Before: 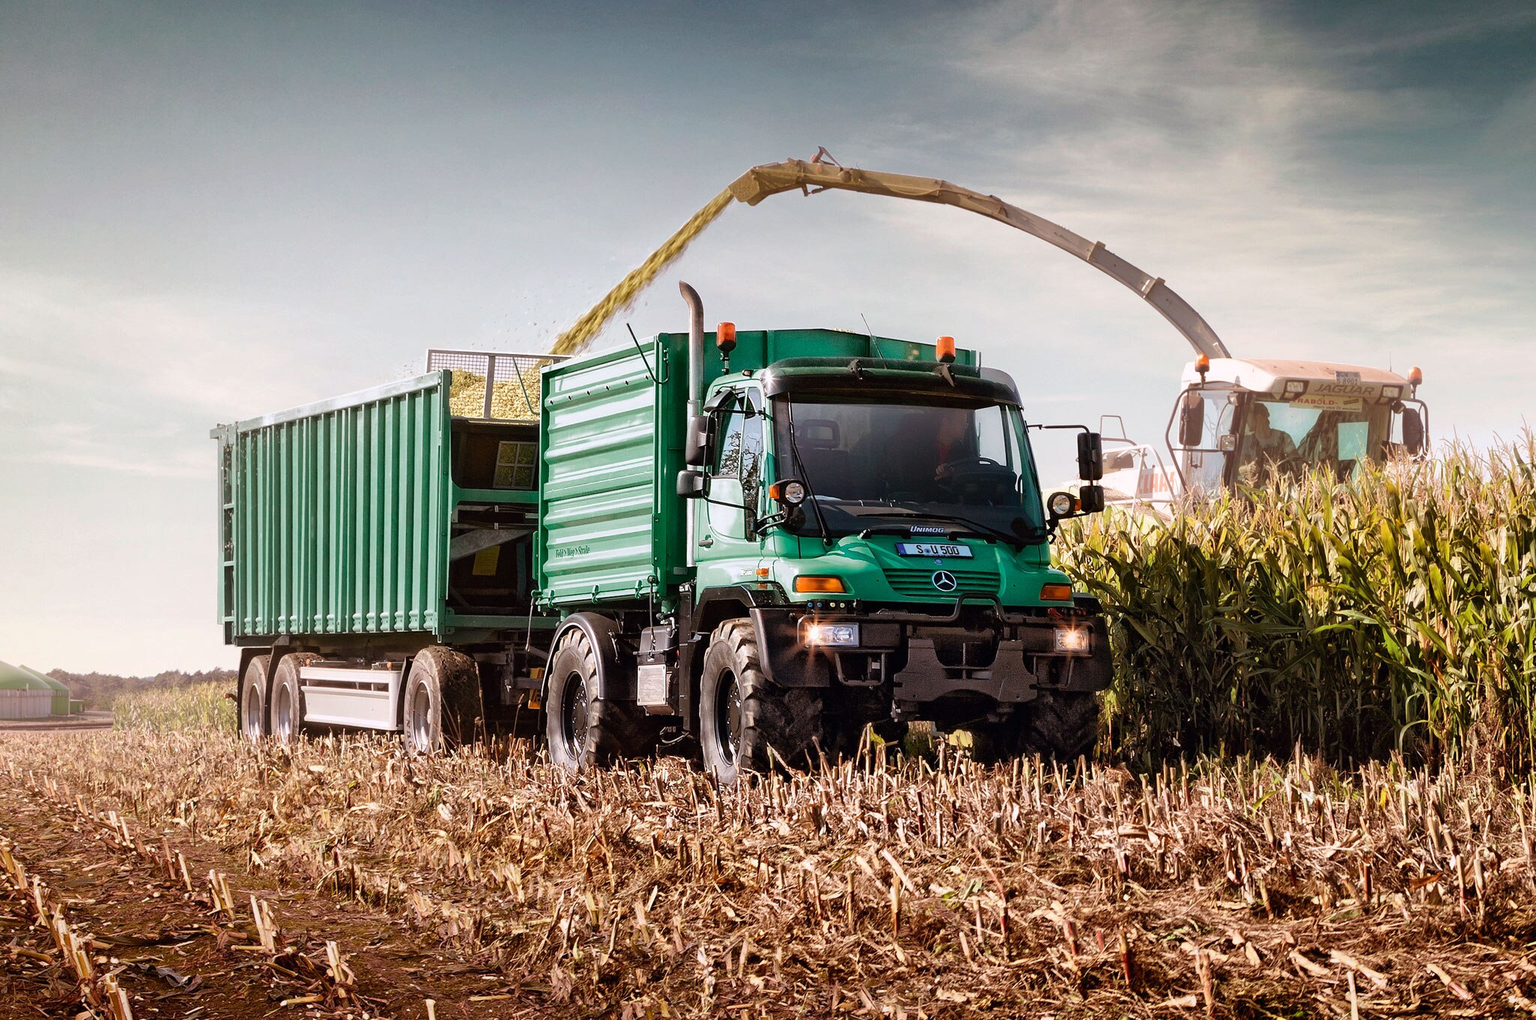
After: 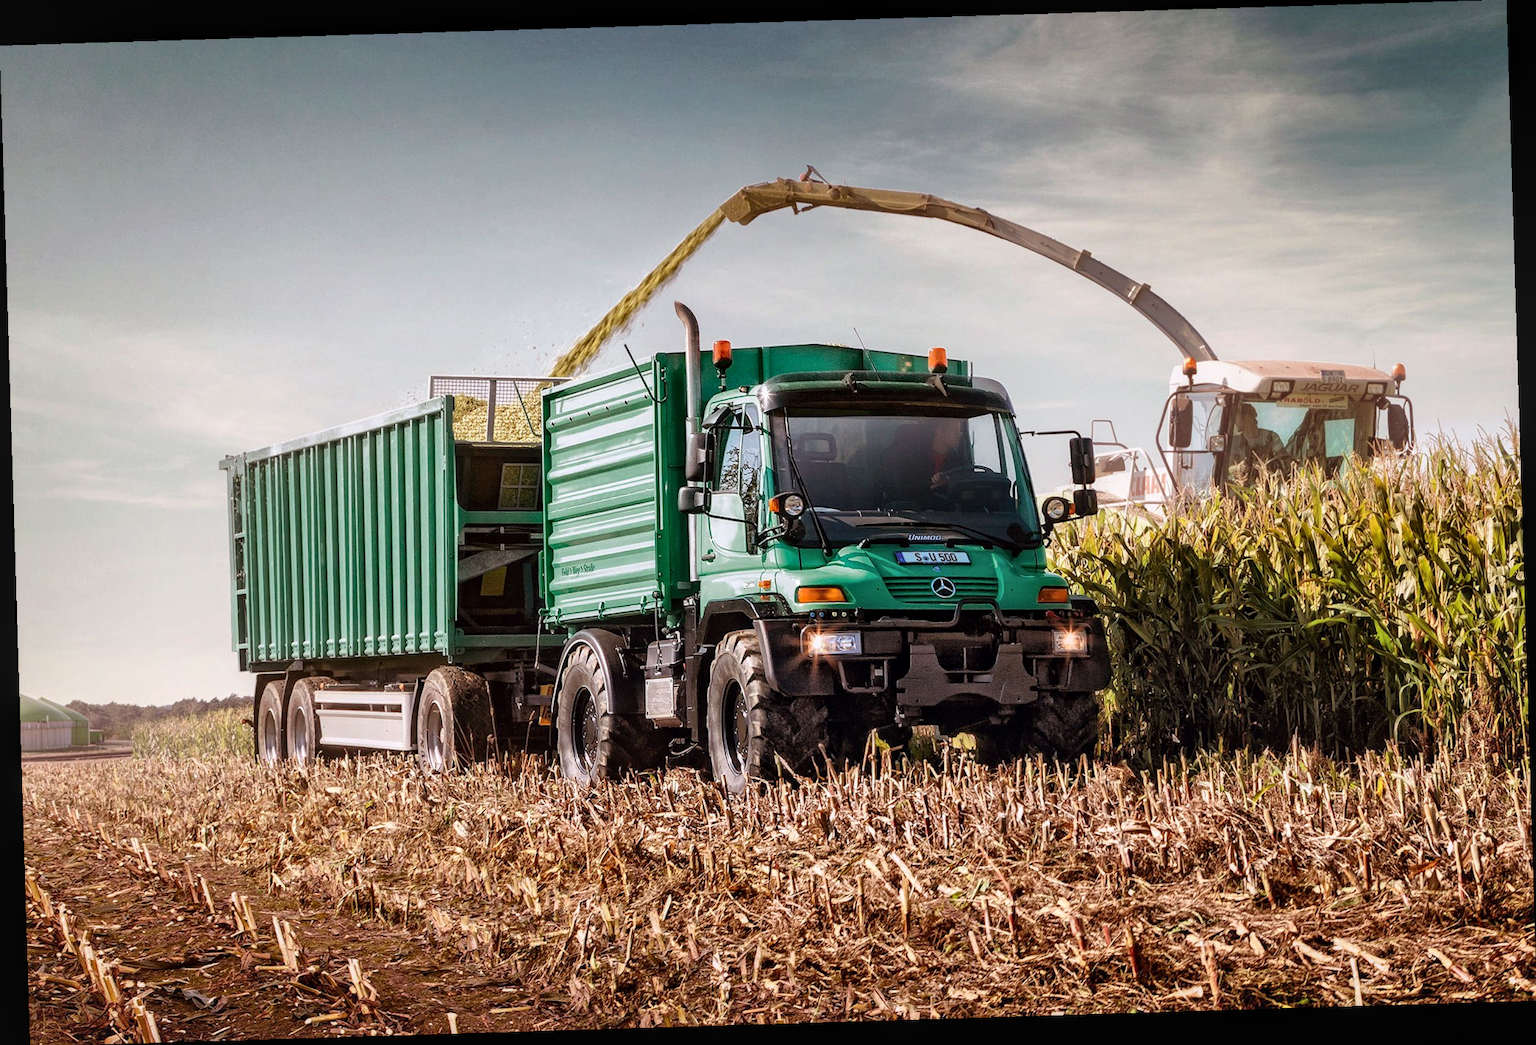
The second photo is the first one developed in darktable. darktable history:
local contrast: on, module defaults
rotate and perspective: rotation -1.75°, automatic cropping off
